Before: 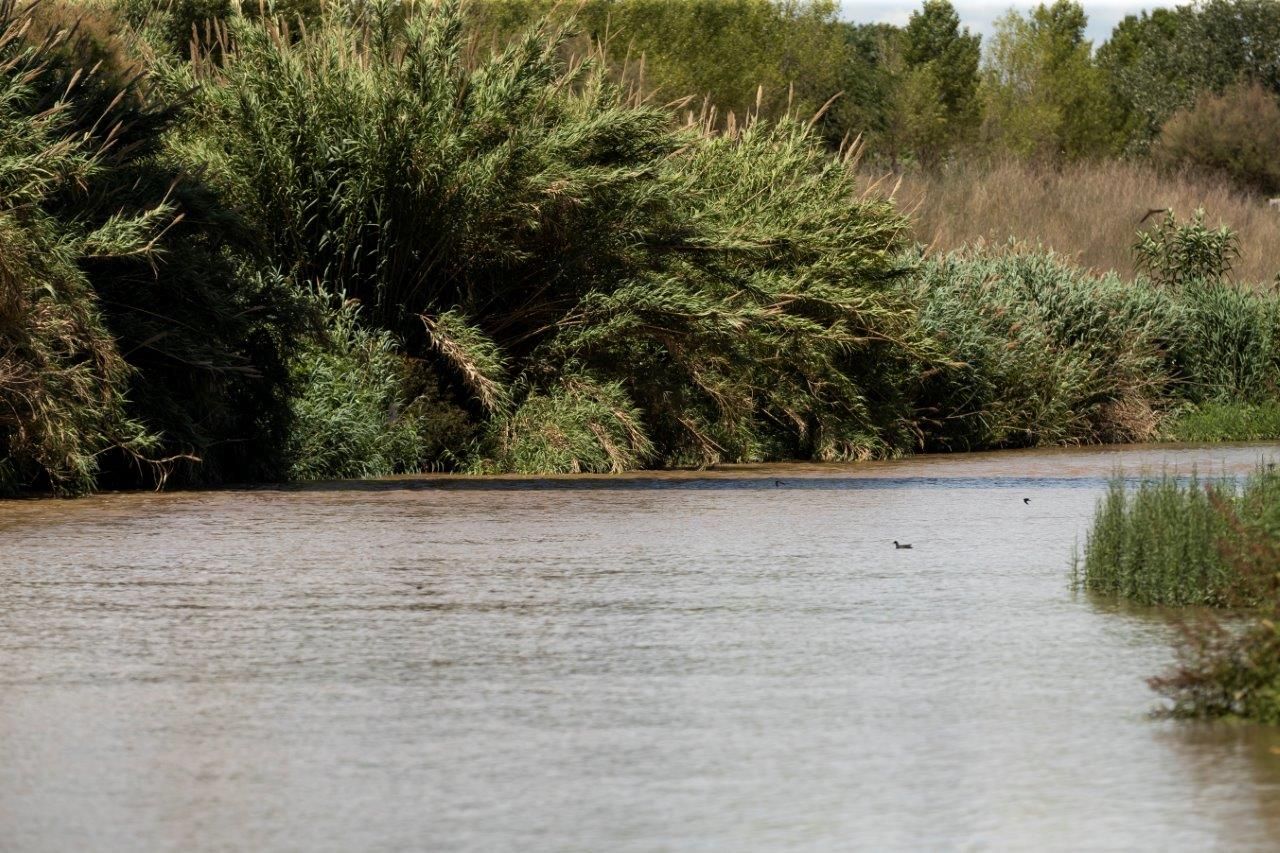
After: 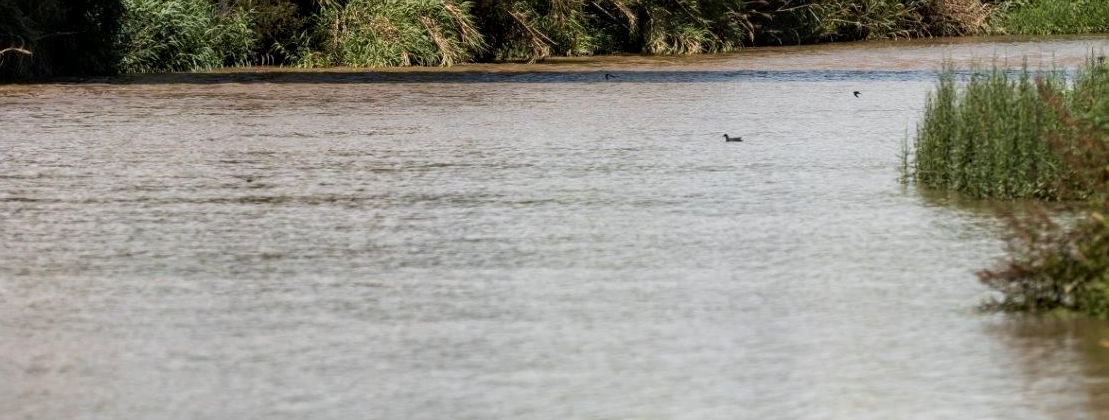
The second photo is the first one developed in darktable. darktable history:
crop and rotate: left 13.289%, top 47.799%, bottom 2.865%
local contrast: on, module defaults
